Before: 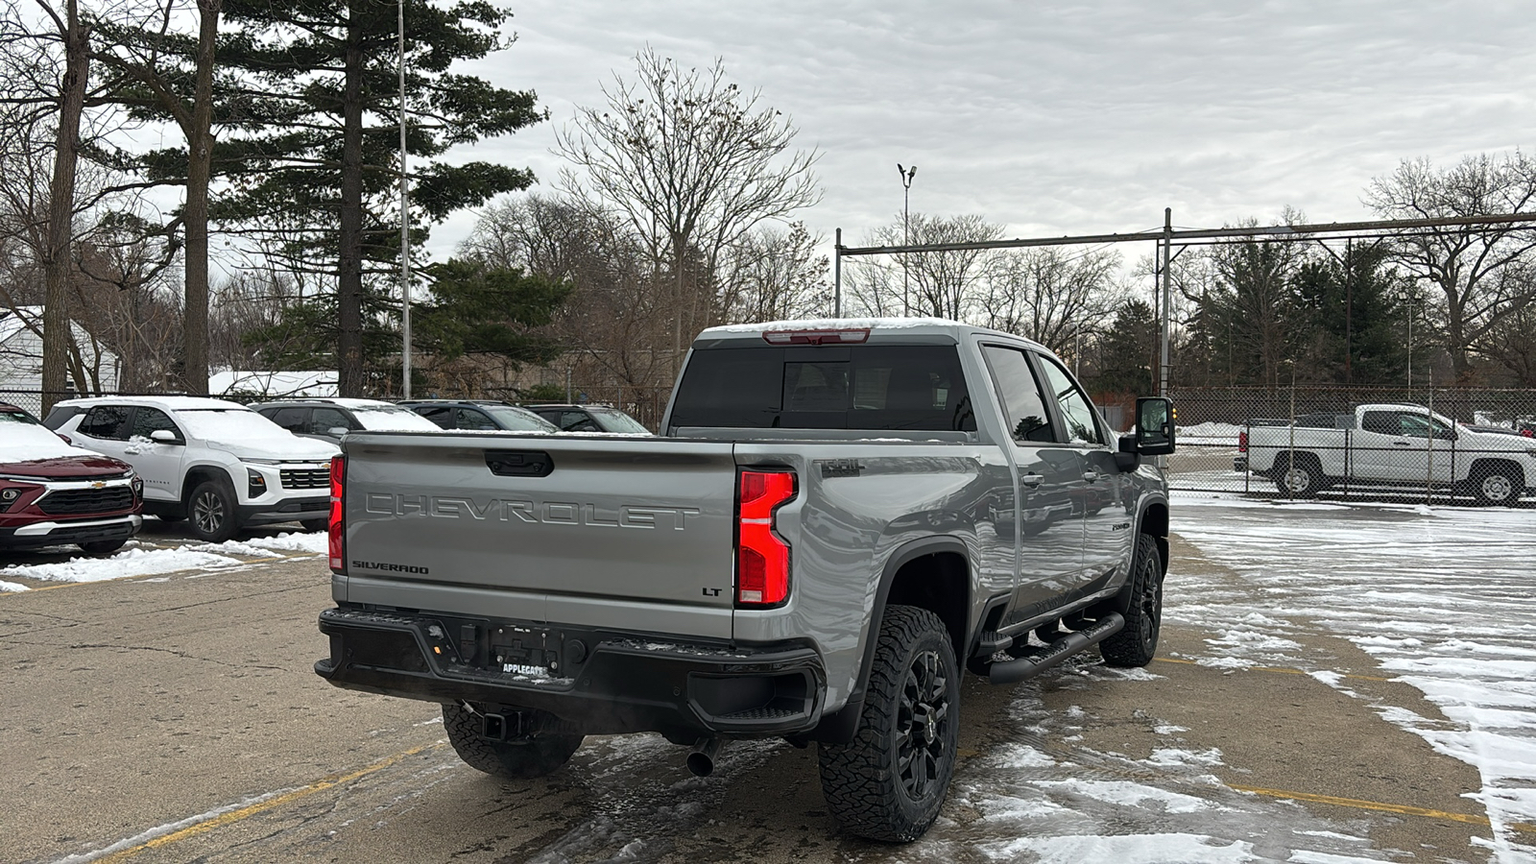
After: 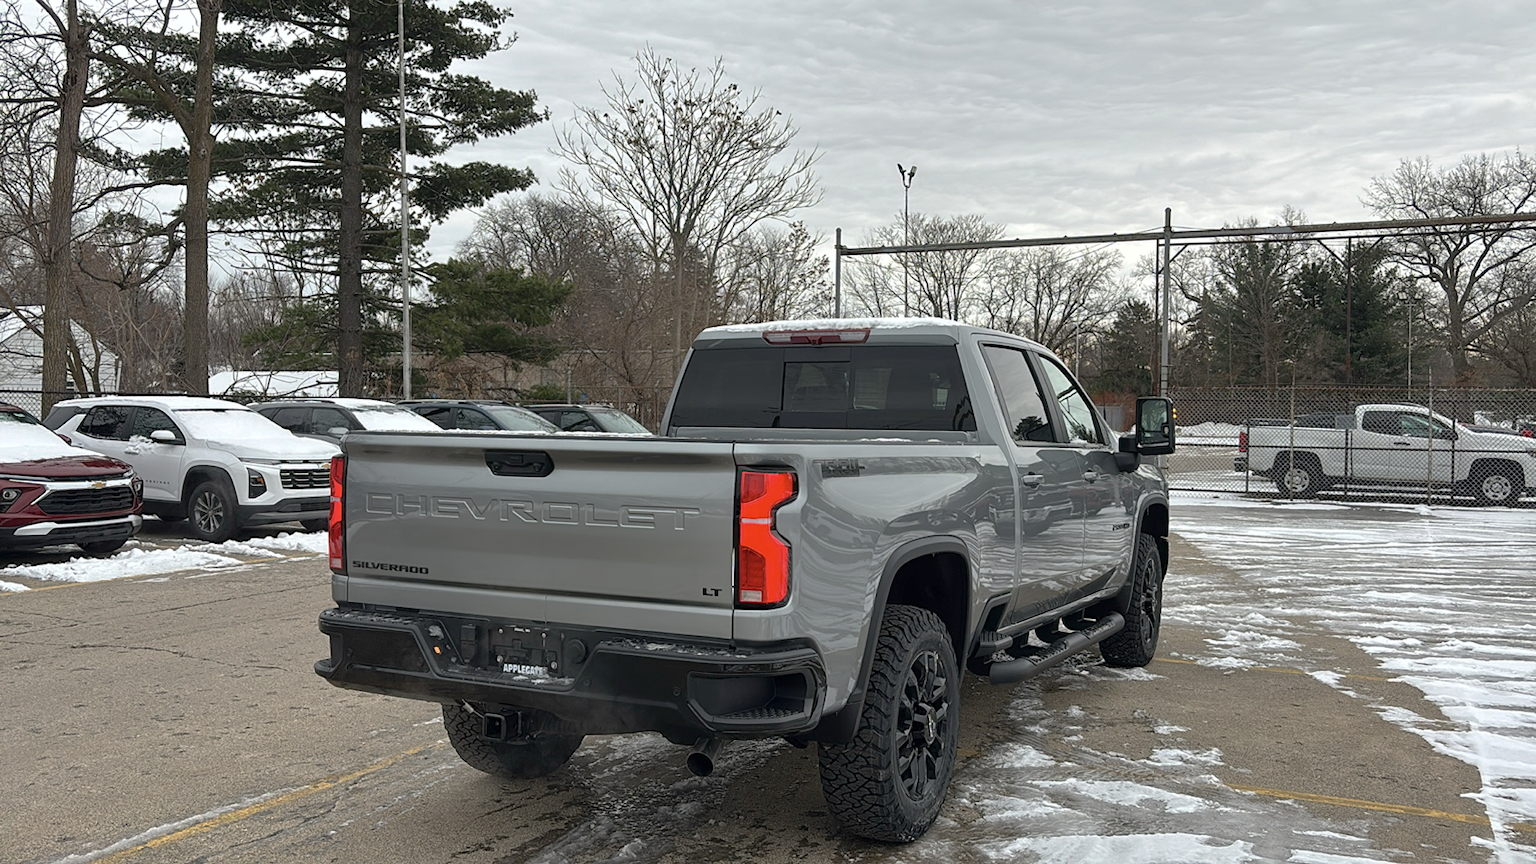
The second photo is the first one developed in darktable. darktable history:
tone curve: curves: ch0 [(0, 0) (0.045, 0.074) (0.883, 0.858) (1, 1)]; ch1 [(0, 0) (0.149, 0.074) (0.379, 0.327) (0.427, 0.401) (0.489, 0.479) (0.505, 0.515) (0.537, 0.573) (0.563, 0.599) (1, 1)]; ch2 [(0, 0) (0.307, 0.298) (0.388, 0.375) (0.443, 0.456) (0.485, 0.492) (1, 1)], preserve colors none
